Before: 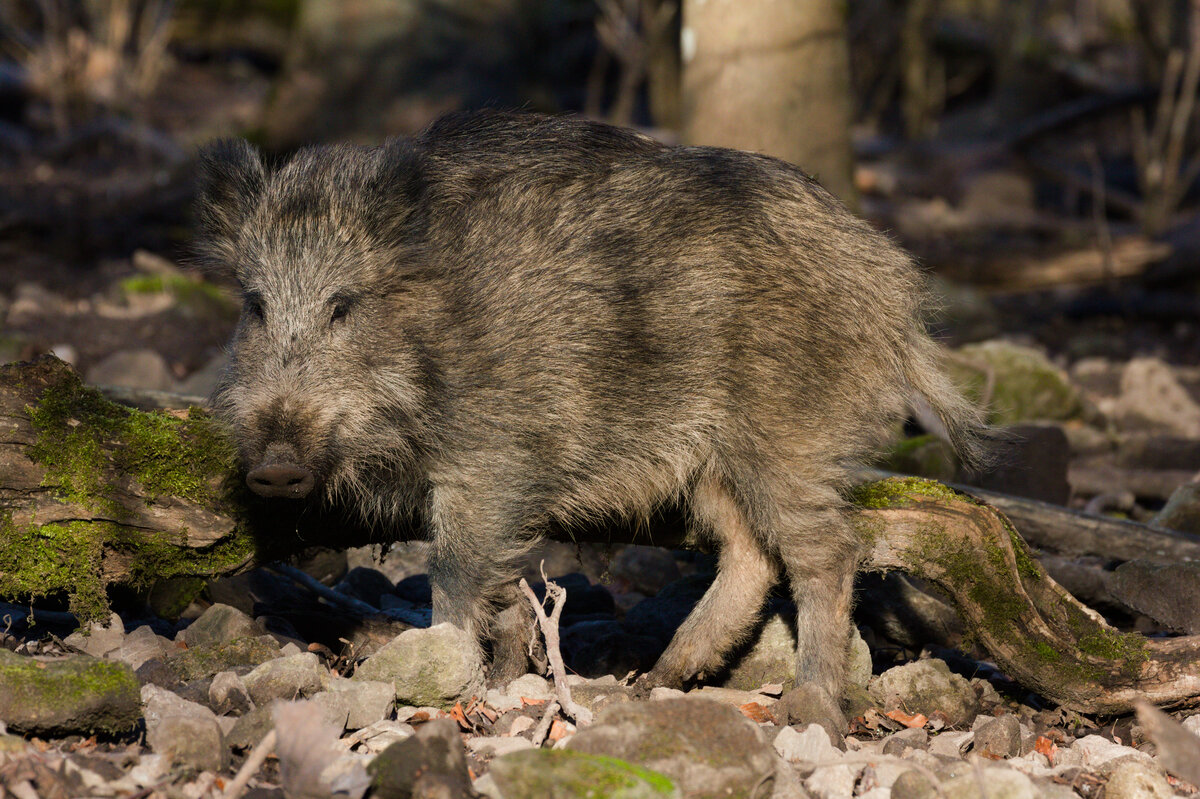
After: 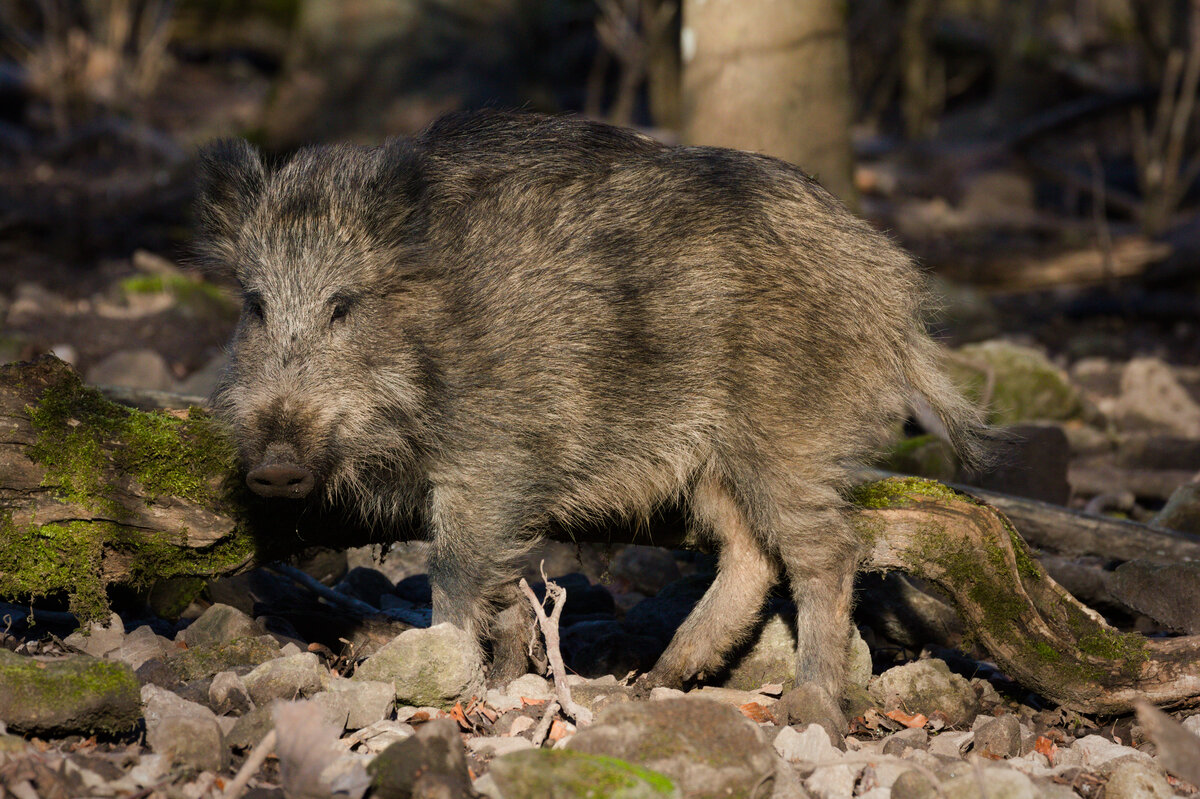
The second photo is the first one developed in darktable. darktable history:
white balance: emerald 1
vignetting: fall-off start 80.87%, fall-off radius 61.59%, brightness -0.384, saturation 0.007, center (0, 0.007), automatic ratio true, width/height ratio 1.418
